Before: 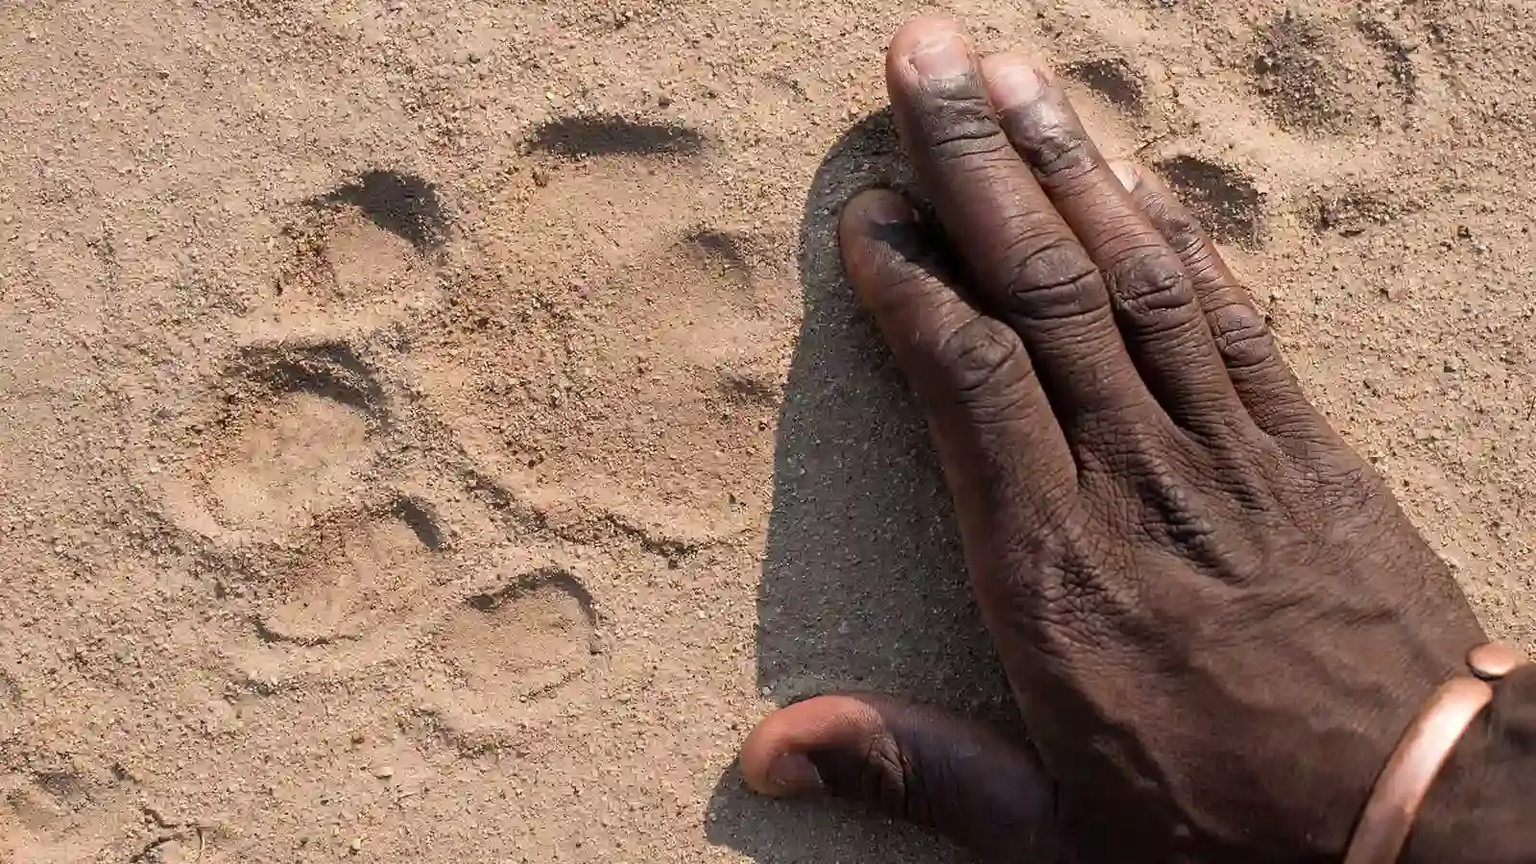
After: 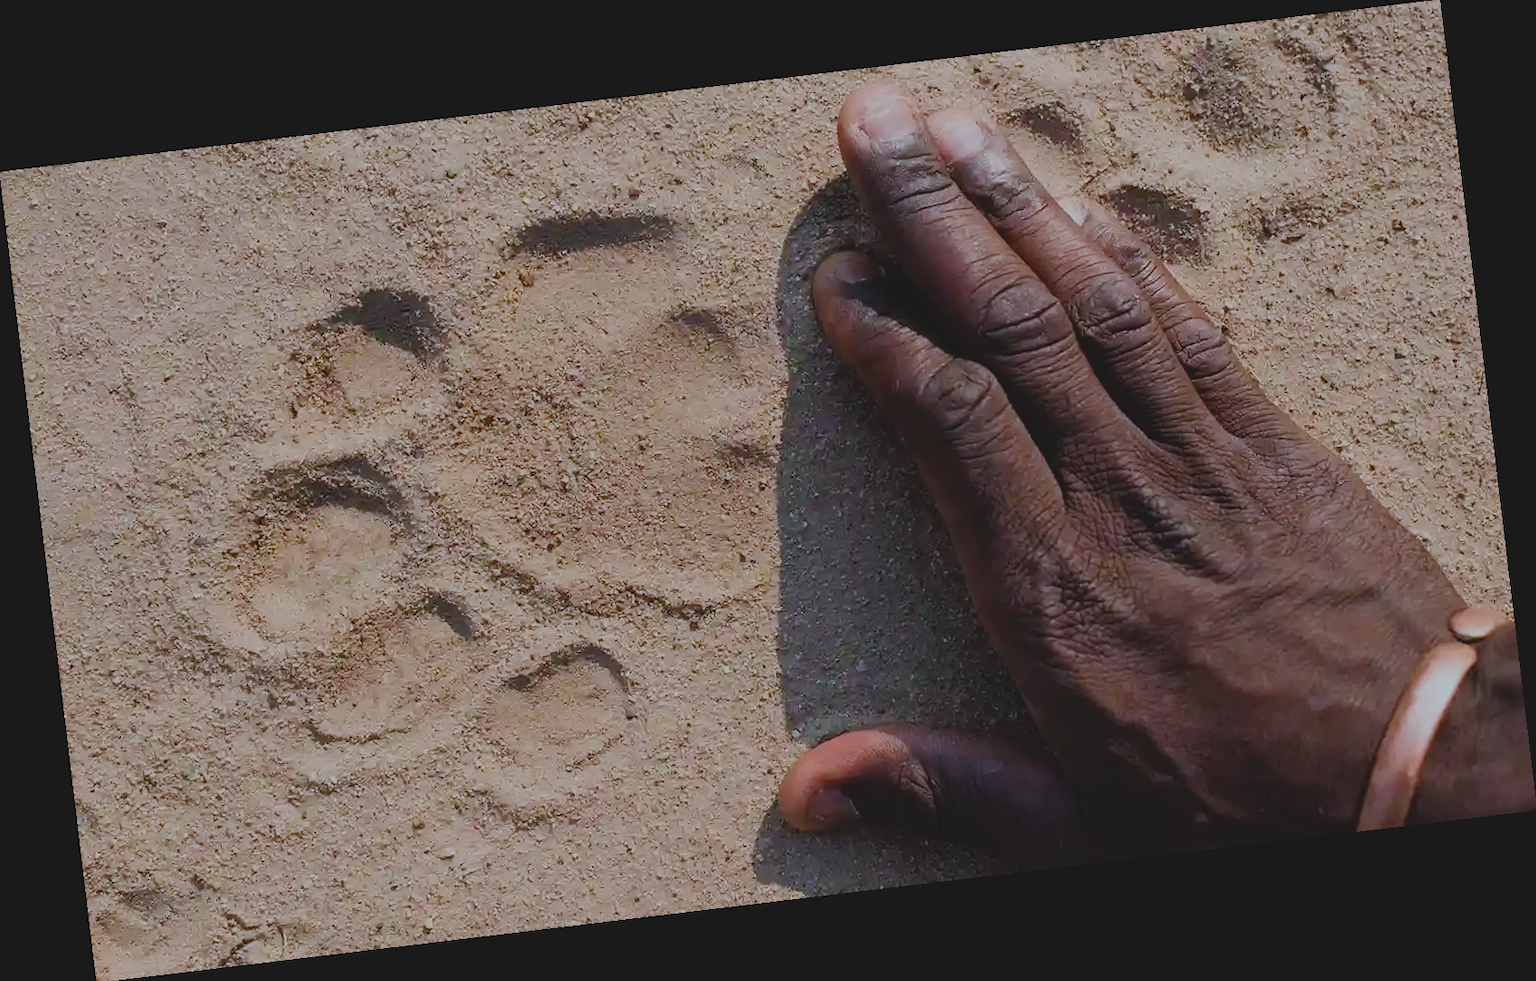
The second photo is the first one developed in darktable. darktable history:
exposure: black level correction -0.025, exposure -0.117 EV, compensate highlight preservation false
filmic rgb: middle gray luminance 29%, black relative exposure -10.3 EV, white relative exposure 5.5 EV, threshold 6 EV, target black luminance 0%, hardness 3.95, latitude 2.04%, contrast 1.132, highlights saturation mix 5%, shadows ↔ highlights balance 15.11%, preserve chrominance no, color science v3 (2019), use custom middle-gray values true, iterations of high-quality reconstruction 0, enable highlight reconstruction true
contrast brightness saturation: contrast -0.1, brightness 0.05, saturation 0.08
color balance rgb: perceptual saturation grading › global saturation 20%, perceptual saturation grading › highlights -25%, perceptual saturation grading › shadows 25%
white balance: red 0.924, blue 1.095
rotate and perspective: rotation -6.83°, automatic cropping off
